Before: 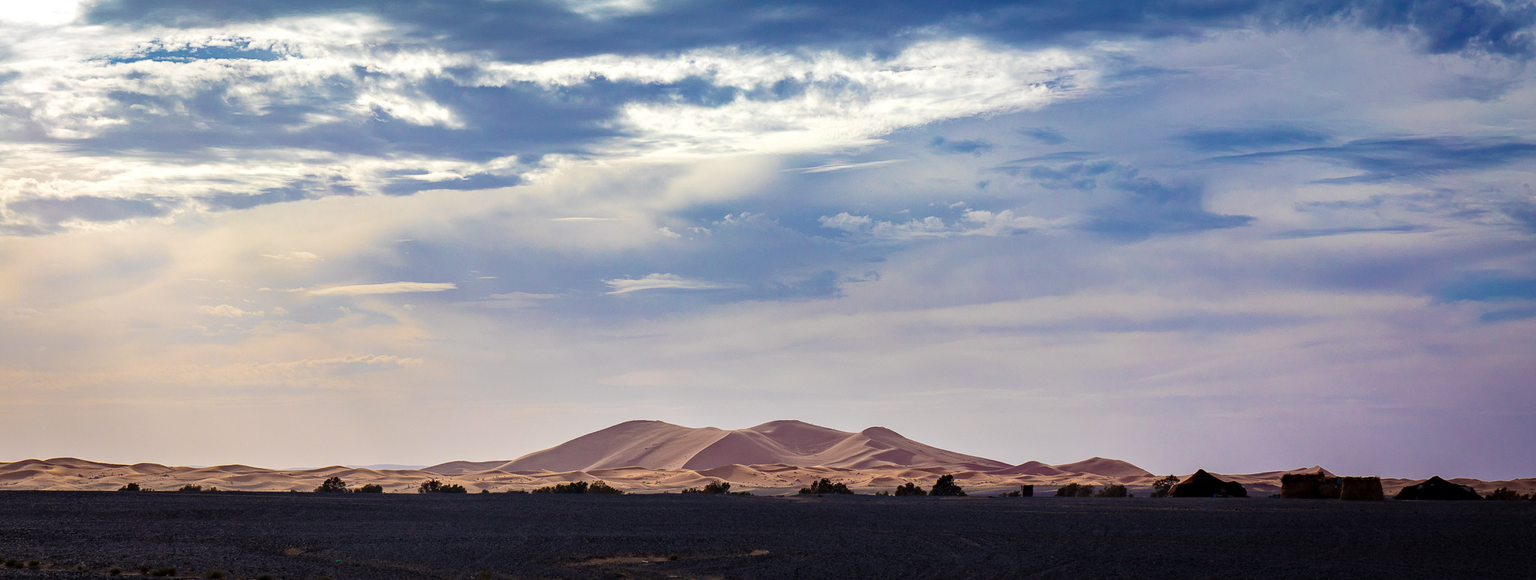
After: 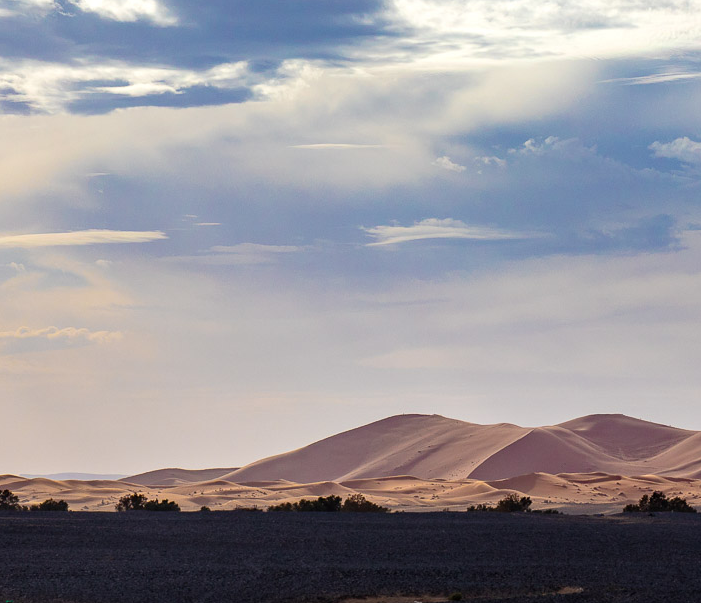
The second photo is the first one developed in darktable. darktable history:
crop and rotate: left 21.628%, top 18.941%, right 44.143%, bottom 3.001%
